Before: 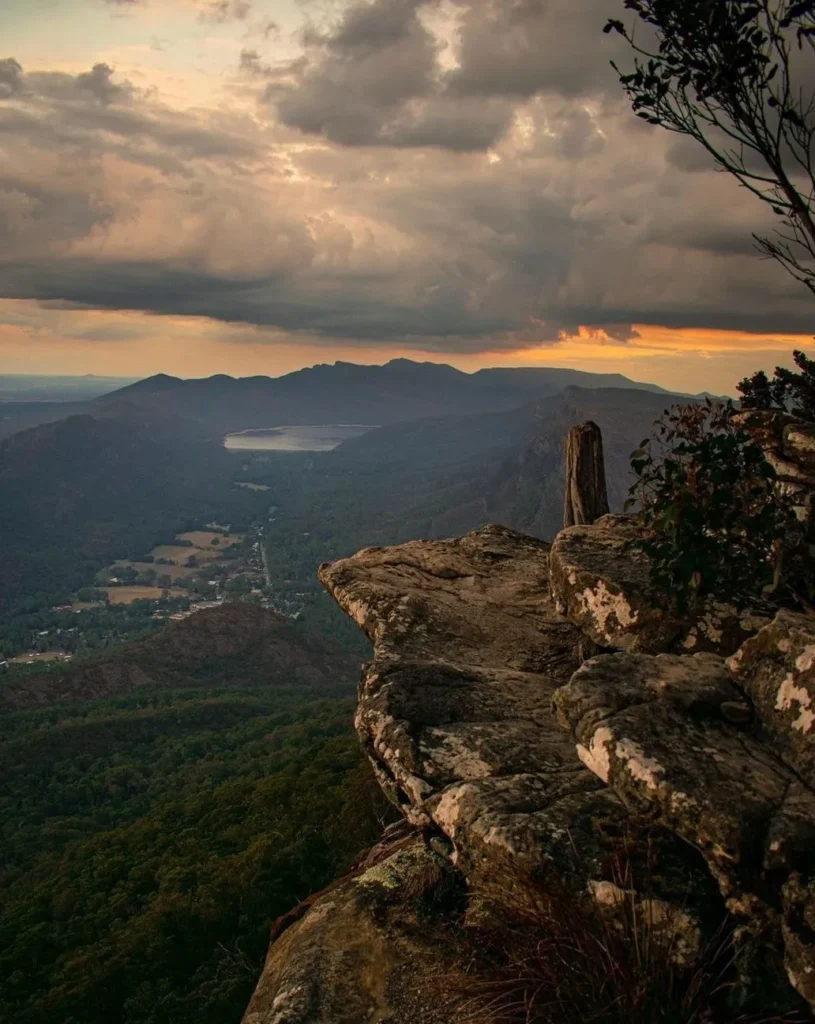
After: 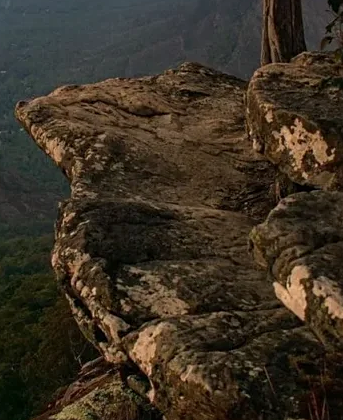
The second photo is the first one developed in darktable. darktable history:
crop: left 37.221%, top 45.169%, right 20.63%, bottom 13.777%
sharpen: radius 1.272, amount 0.305, threshold 0
base curve: curves: ch0 [(0, 0) (0.297, 0.298) (1, 1)], preserve colors none
exposure: compensate highlight preservation false
